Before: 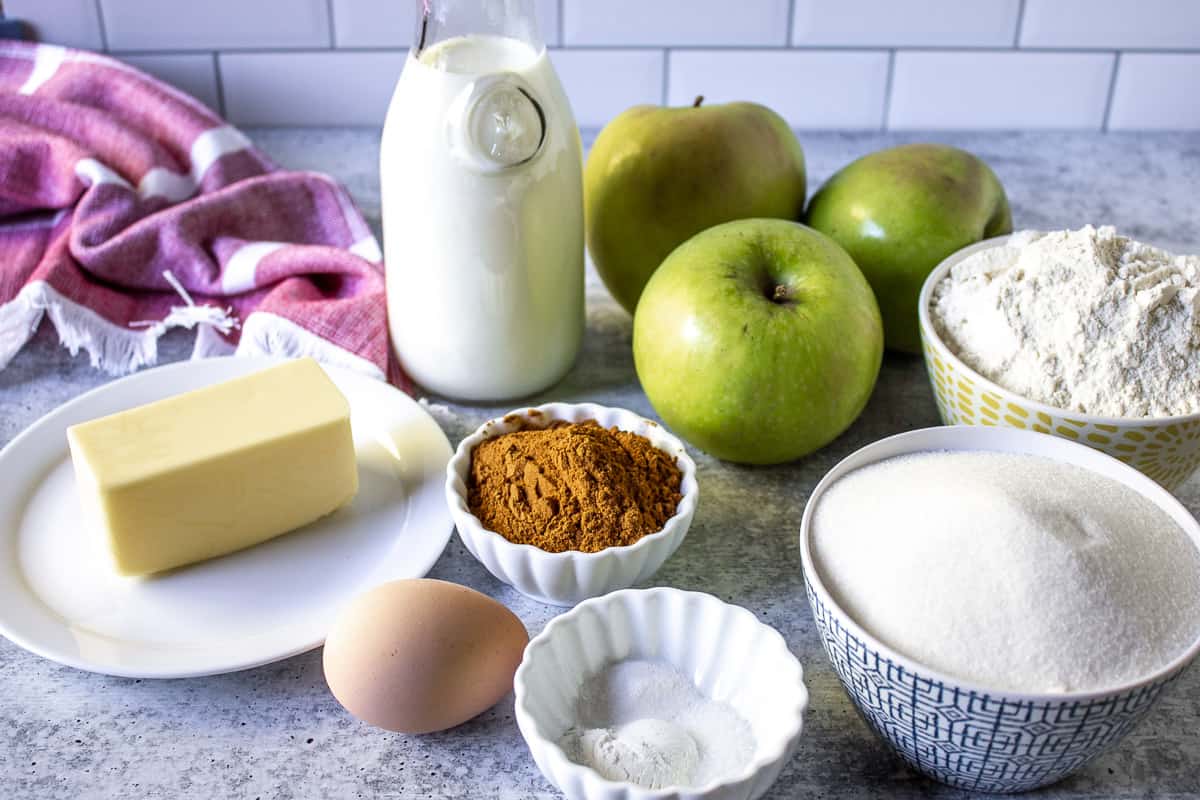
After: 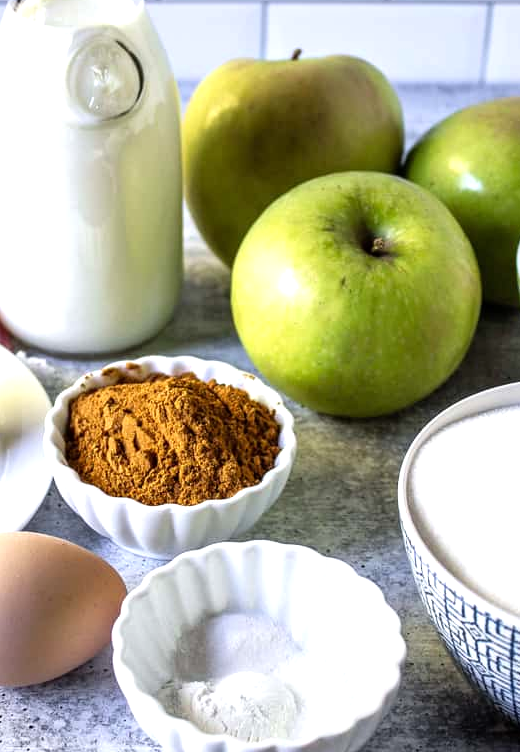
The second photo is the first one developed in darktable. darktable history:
tone equalizer: -8 EV -0.408 EV, -7 EV -0.396 EV, -6 EV -0.37 EV, -5 EV -0.213 EV, -3 EV 0.209 EV, -2 EV 0.341 EV, -1 EV 0.377 EV, +0 EV 0.428 EV, smoothing 1
crop: left 33.562%, top 5.955%, right 23.102%
